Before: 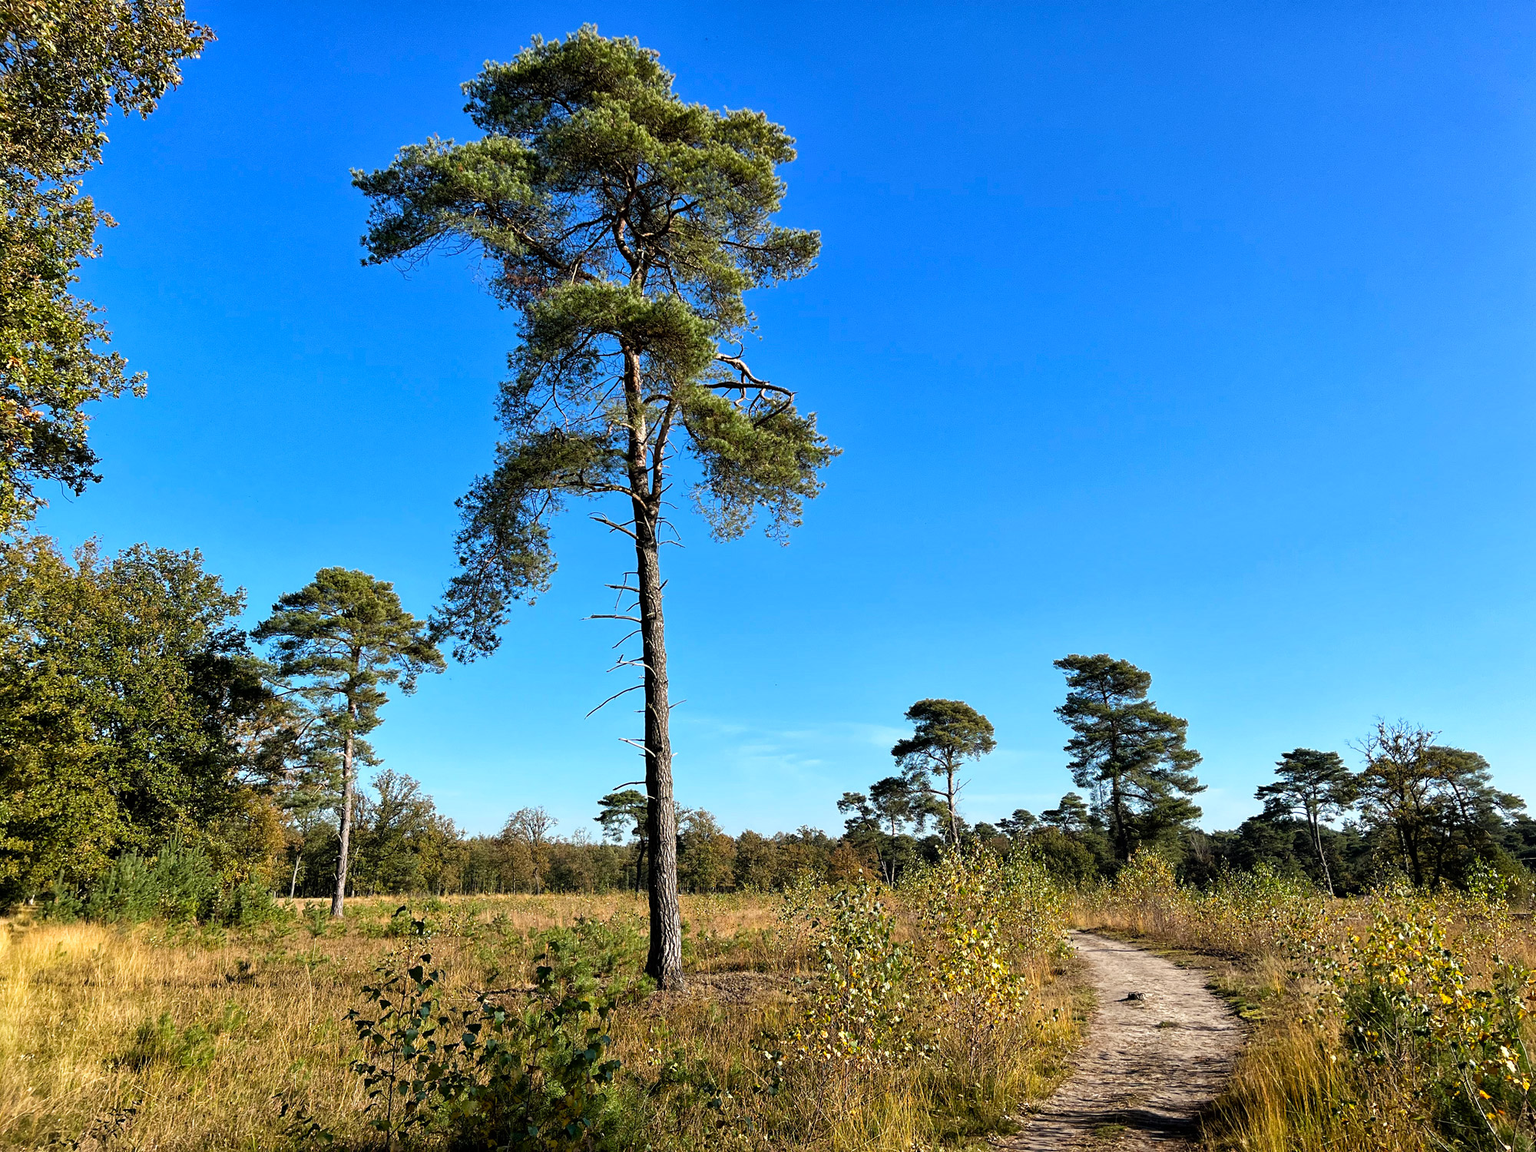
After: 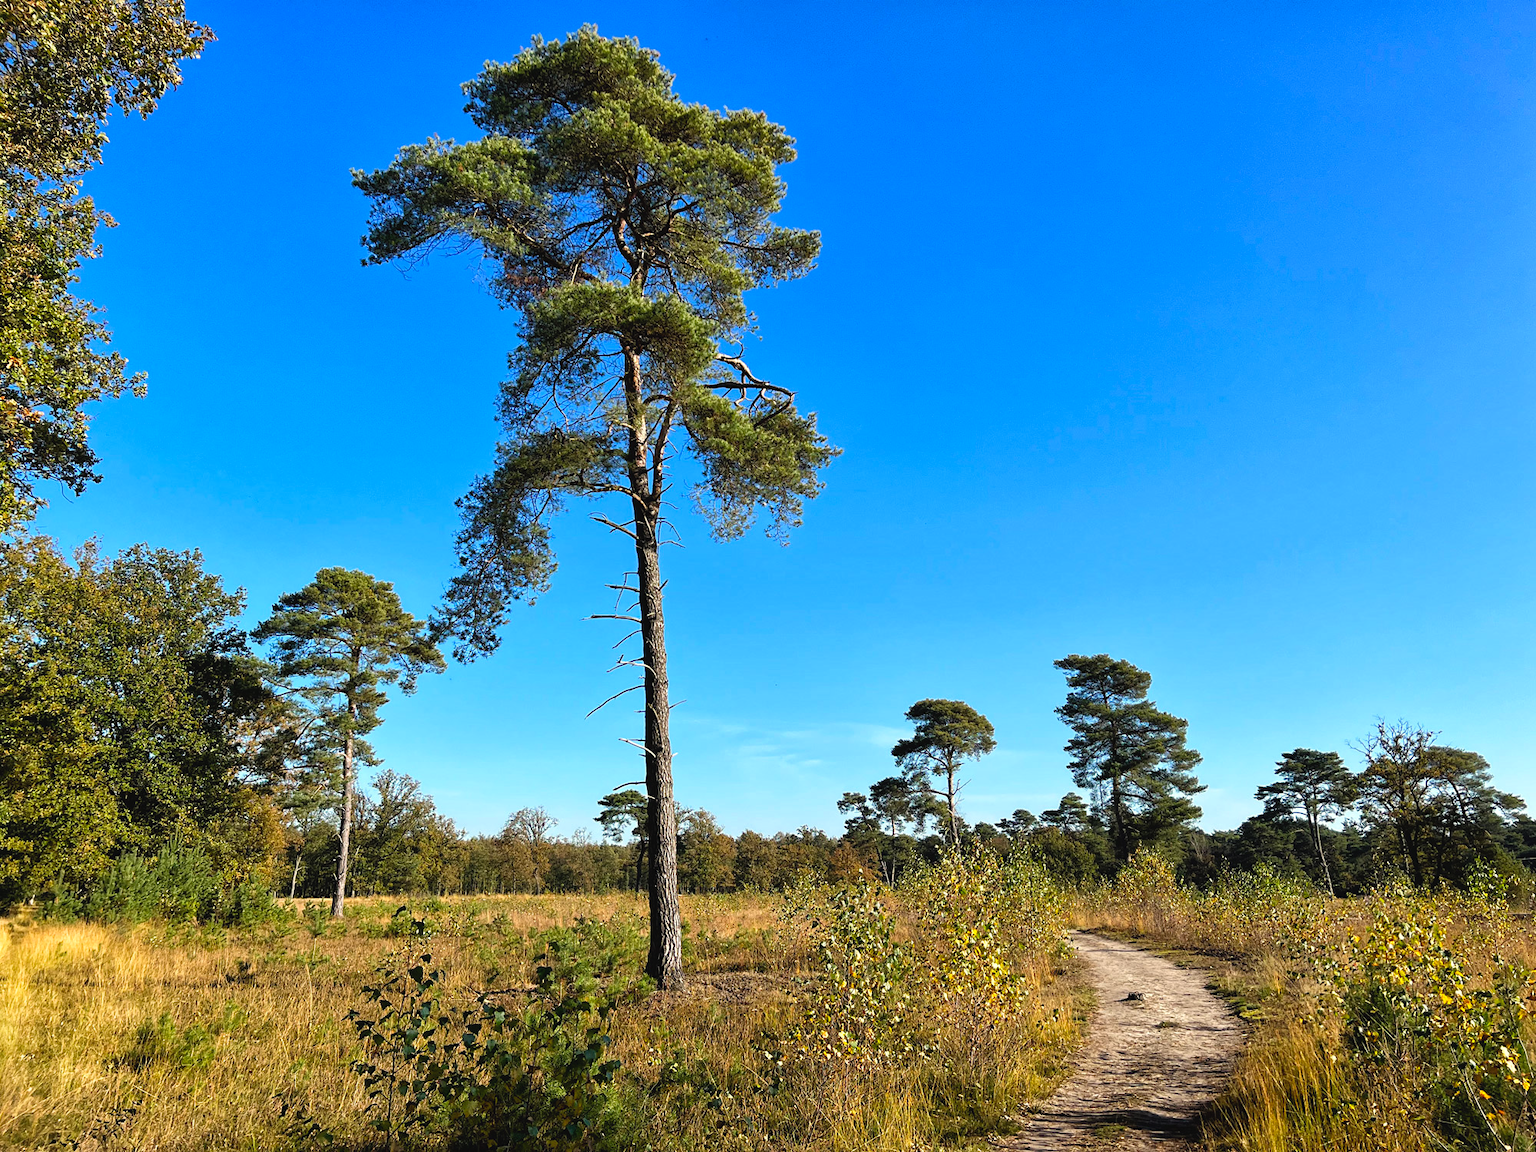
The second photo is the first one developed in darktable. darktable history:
exposure: black level correction -0.003, exposure 0.046 EV, compensate highlight preservation false
color correction: highlights a* 0.566, highlights b* 2.78, saturation 1.09
